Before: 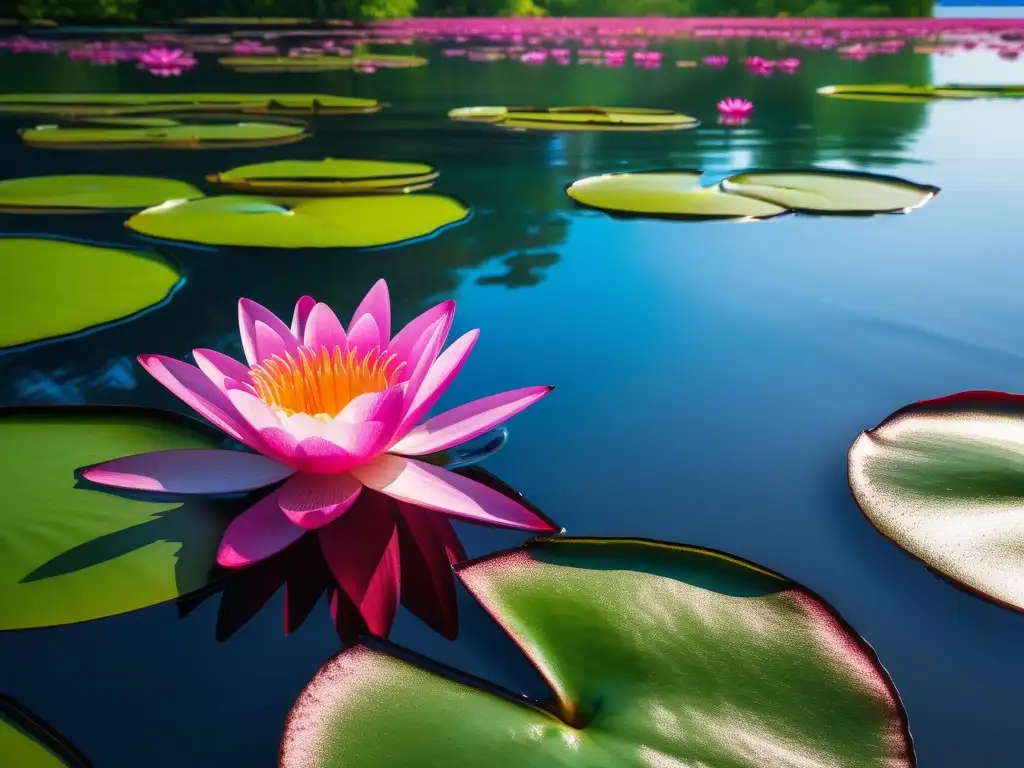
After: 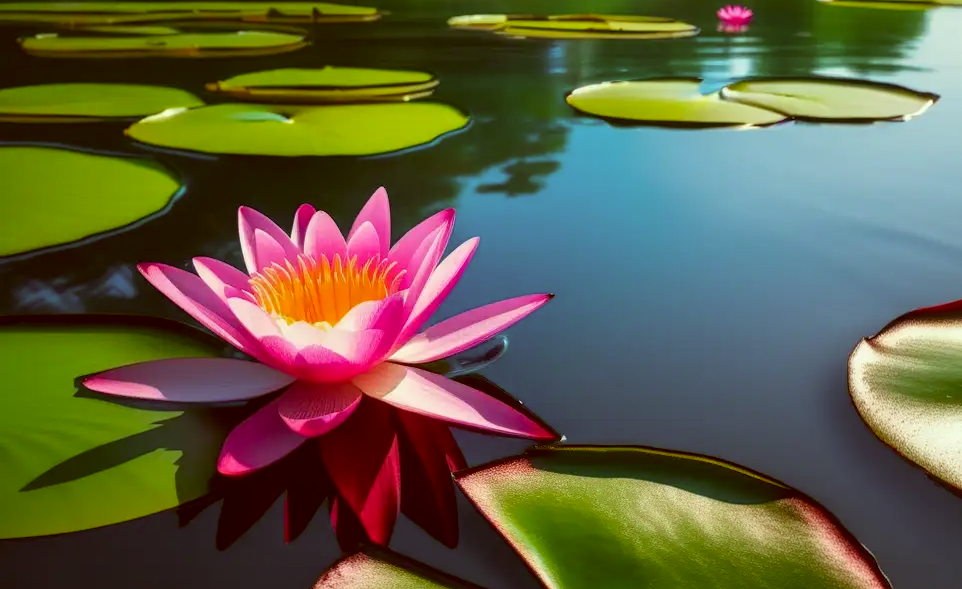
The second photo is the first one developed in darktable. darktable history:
color correction: highlights a* -6.03, highlights b* 9.39, shadows a* 10.05, shadows b* 23.67
crop and rotate: angle 0.081°, top 11.936%, right 5.814%, bottom 11.148%
